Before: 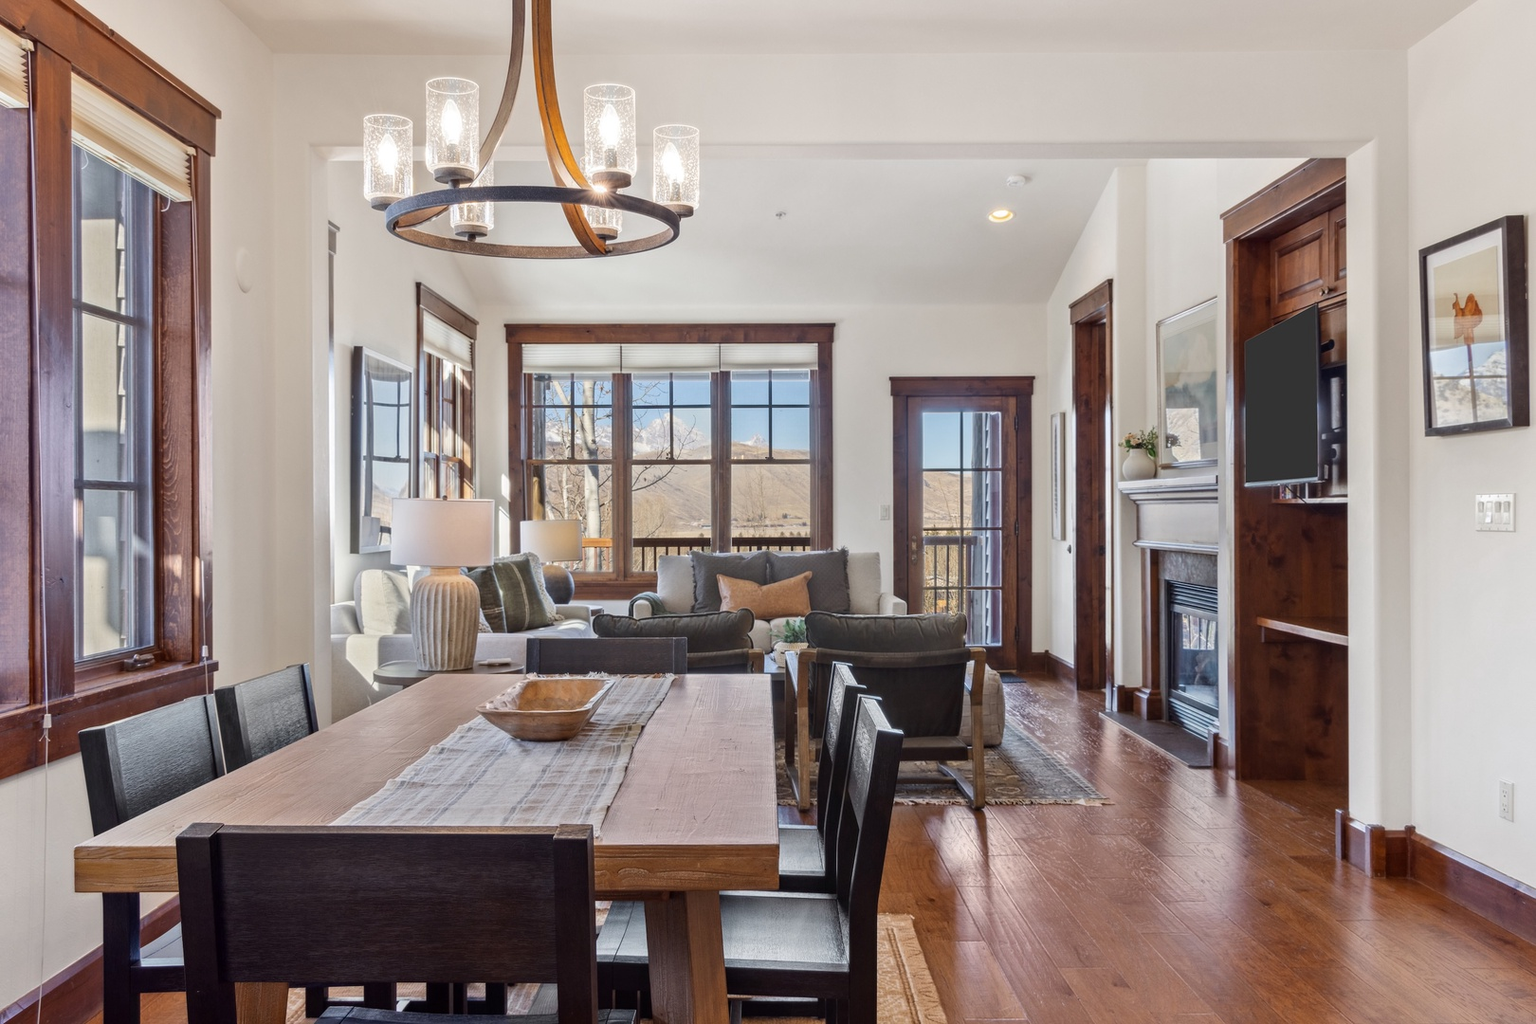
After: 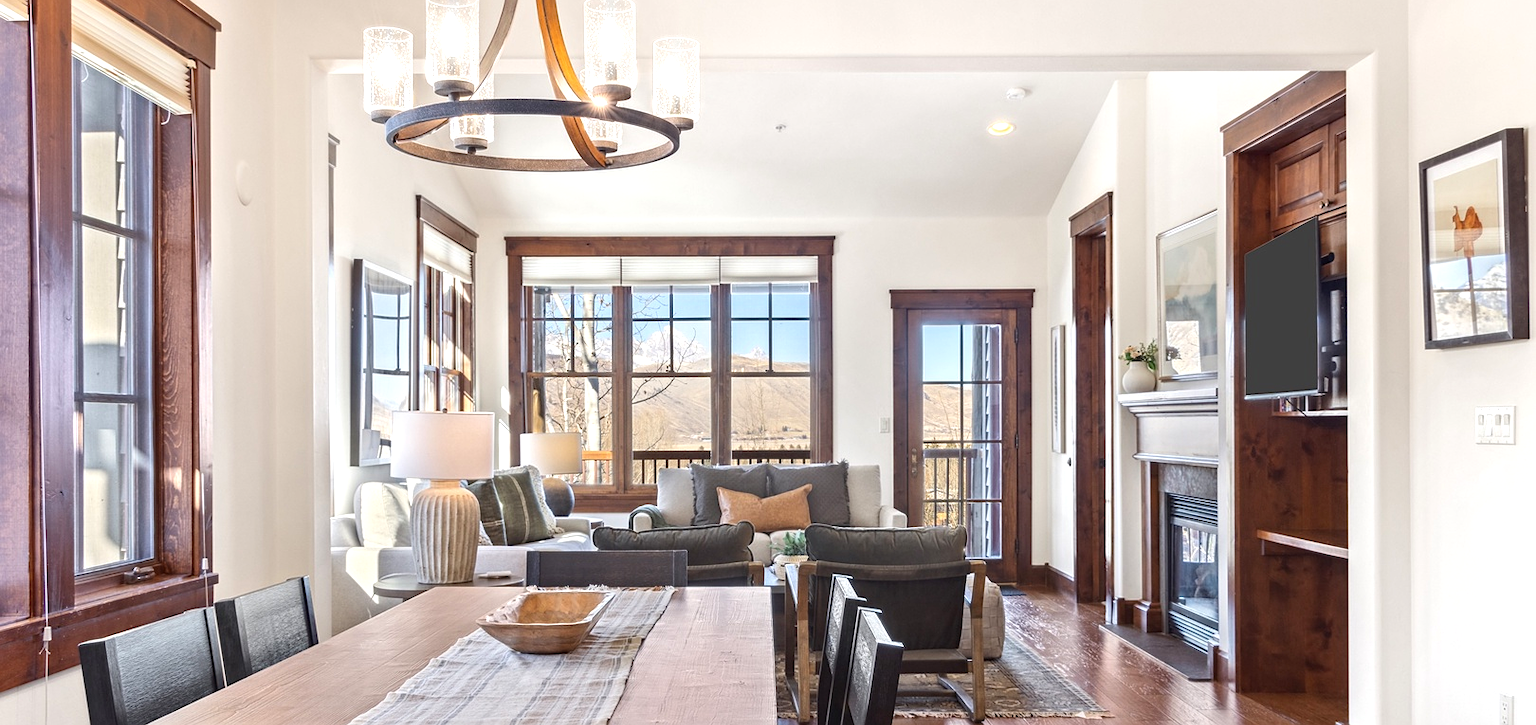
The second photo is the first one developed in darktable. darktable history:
crop and rotate: top 8.69%, bottom 20.389%
sharpen: radius 1.247, amount 0.292, threshold 0.22
exposure: black level correction 0, exposure 0.588 EV, compensate highlight preservation false
